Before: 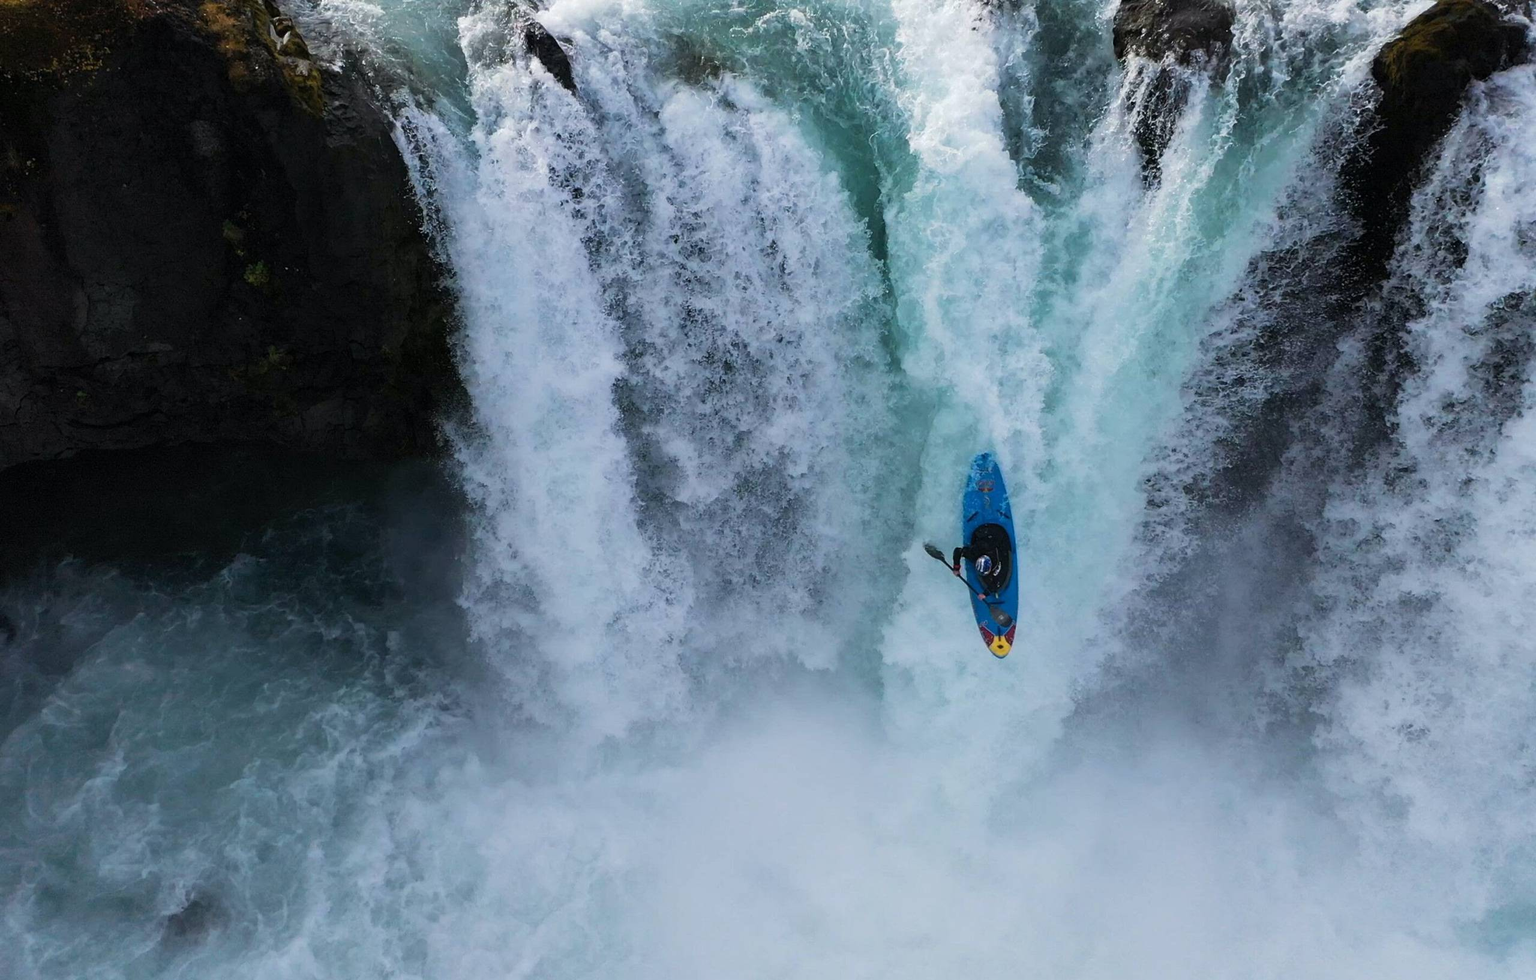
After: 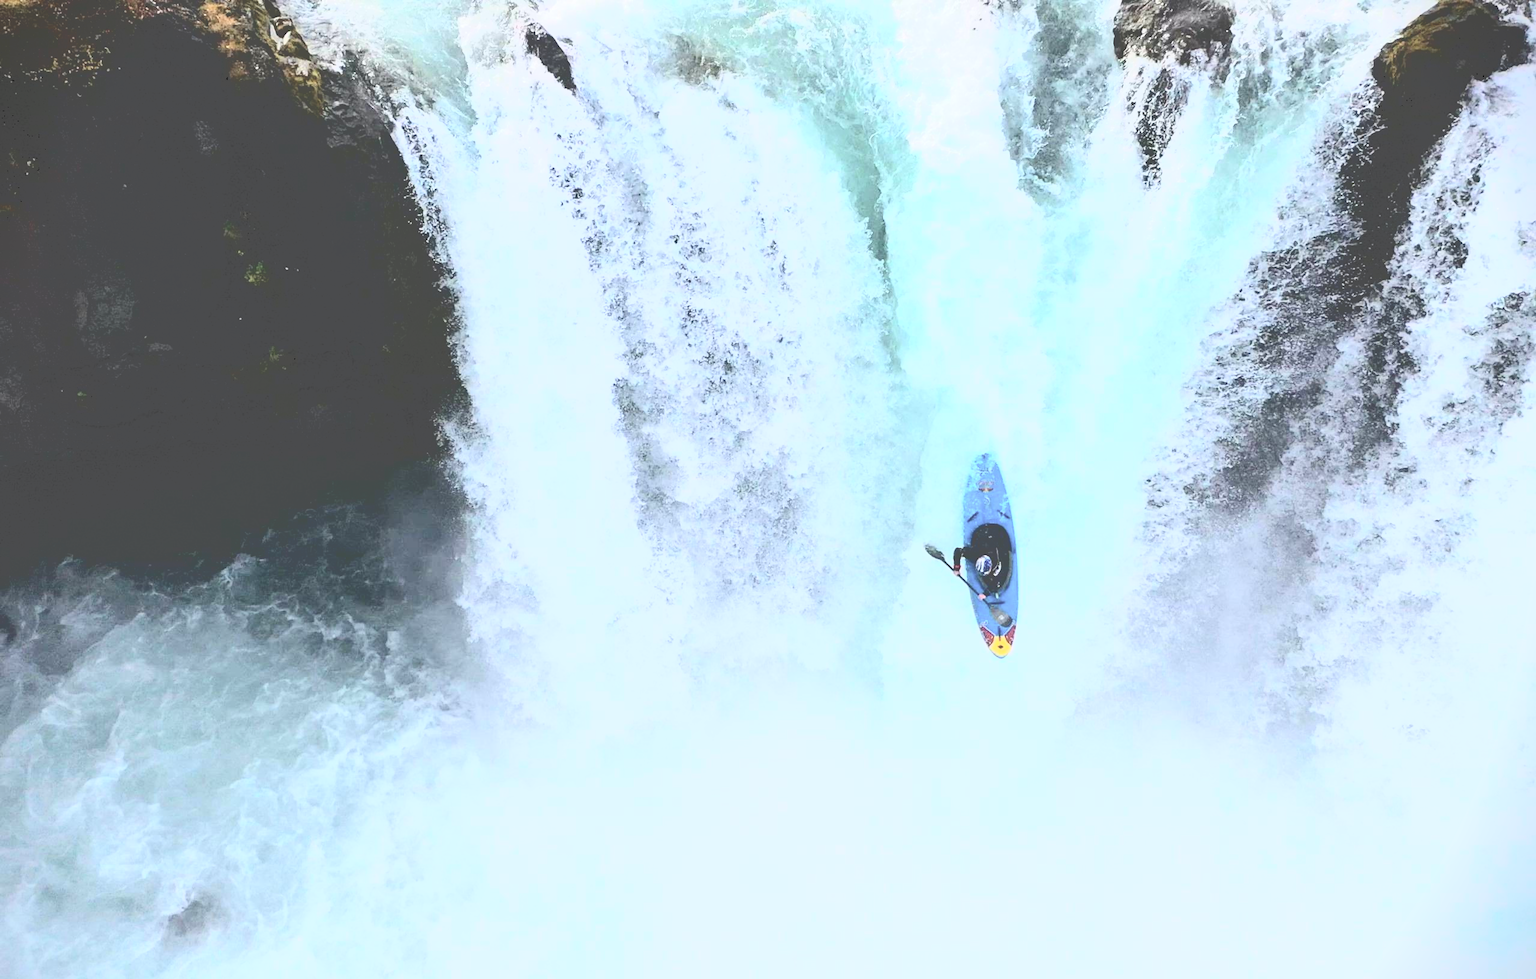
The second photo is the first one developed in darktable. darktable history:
contrast brightness saturation: contrast 0.105, brightness 0.296, saturation 0.136
vignetting: fall-off start 100.06%, brightness -0.587, saturation -0.125, unbound false
tone curve: curves: ch0 [(0, 0) (0.003, 0.279) (0.011, 0.287) (0.025, 0.295) (0.044, 0.304) (0.069, 0.316) (0.1, 0.319) (0.136, 0.316) (0.177, 0.32) (0.224, 0.359) (0.277, 0.421) (0.335, 0.511) (0.399, 0.639) (0.468, 0.734) (0.543, 0.827) (0.623, 0.89) (0.709, 0.944) (0.801, 0.965) (0.898, 0.968) (1, 1)], color space Lab, independent channels, preserve colors none
